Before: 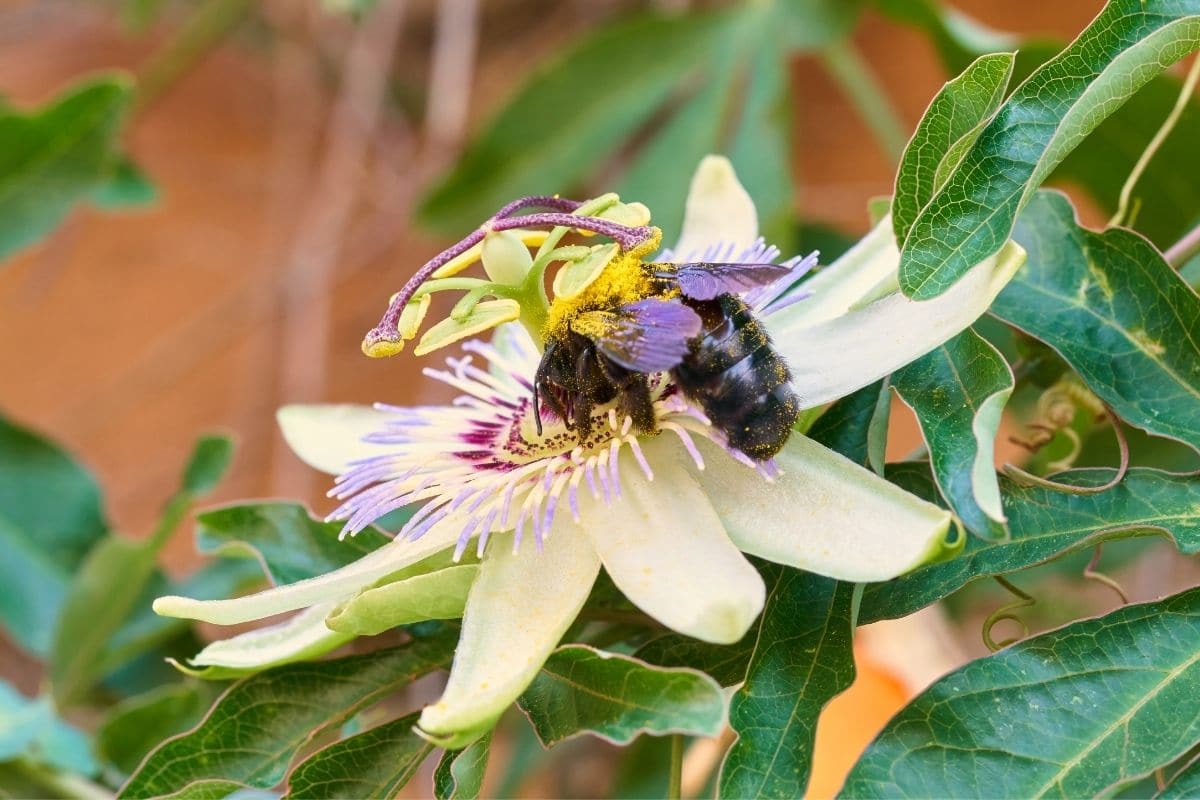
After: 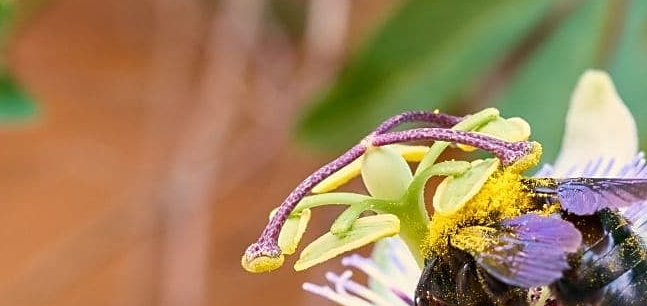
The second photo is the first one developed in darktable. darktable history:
crop: left 10.042%, top 10.66%, right 35.994%, bottom 50.969%
sharpen: radius 1.836, amount 0.394, threshold 1.262
